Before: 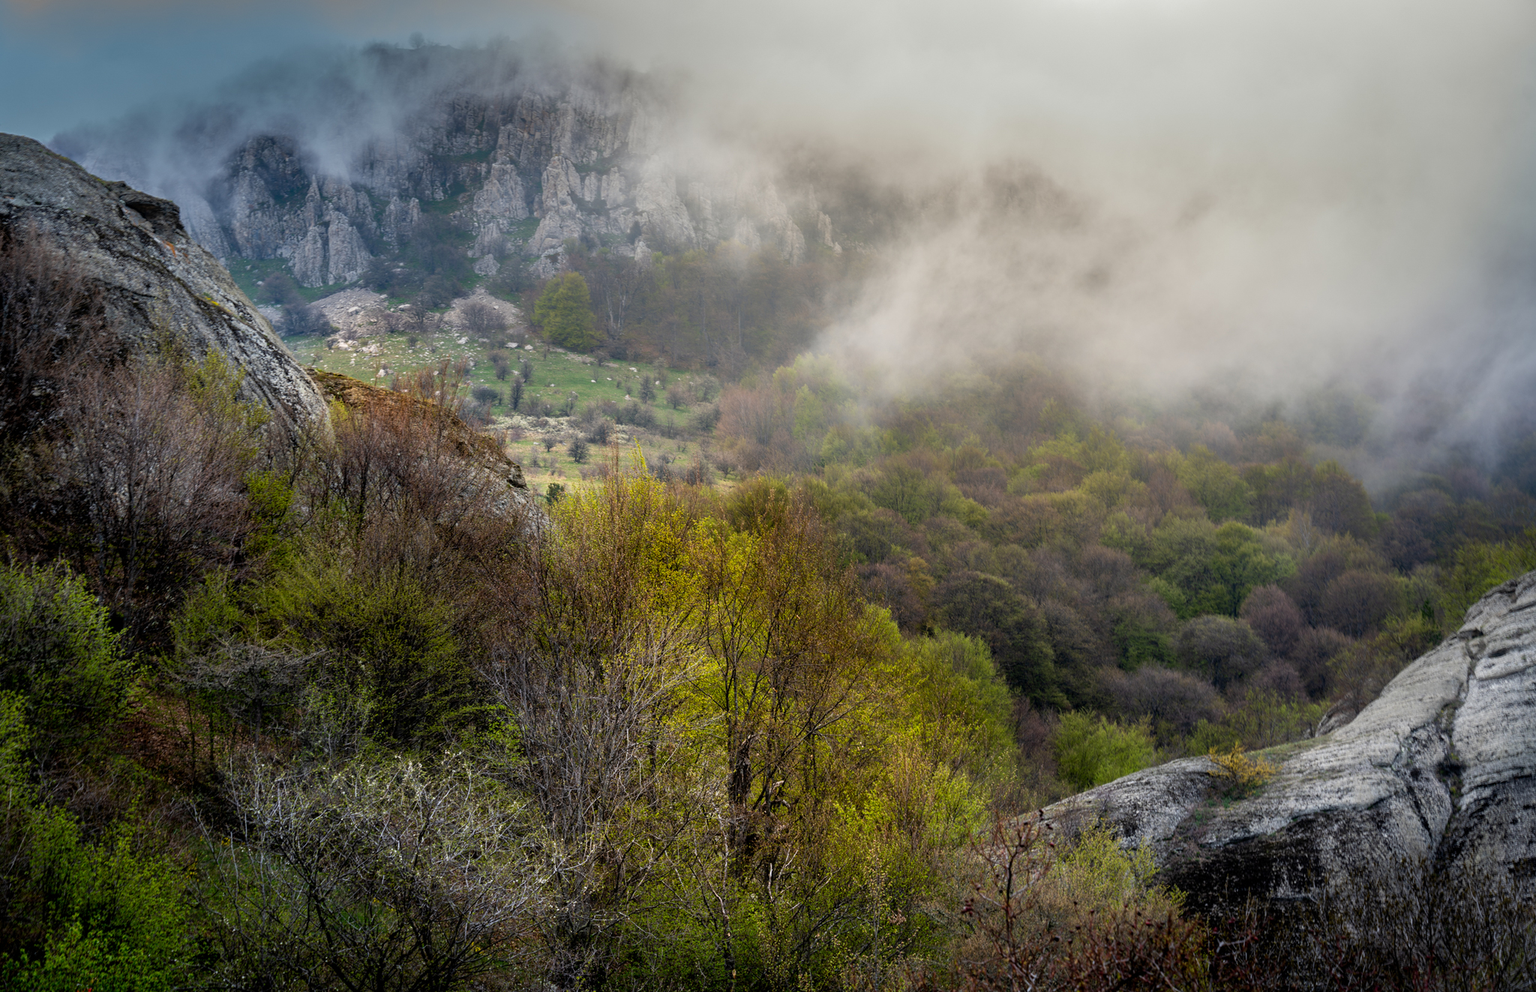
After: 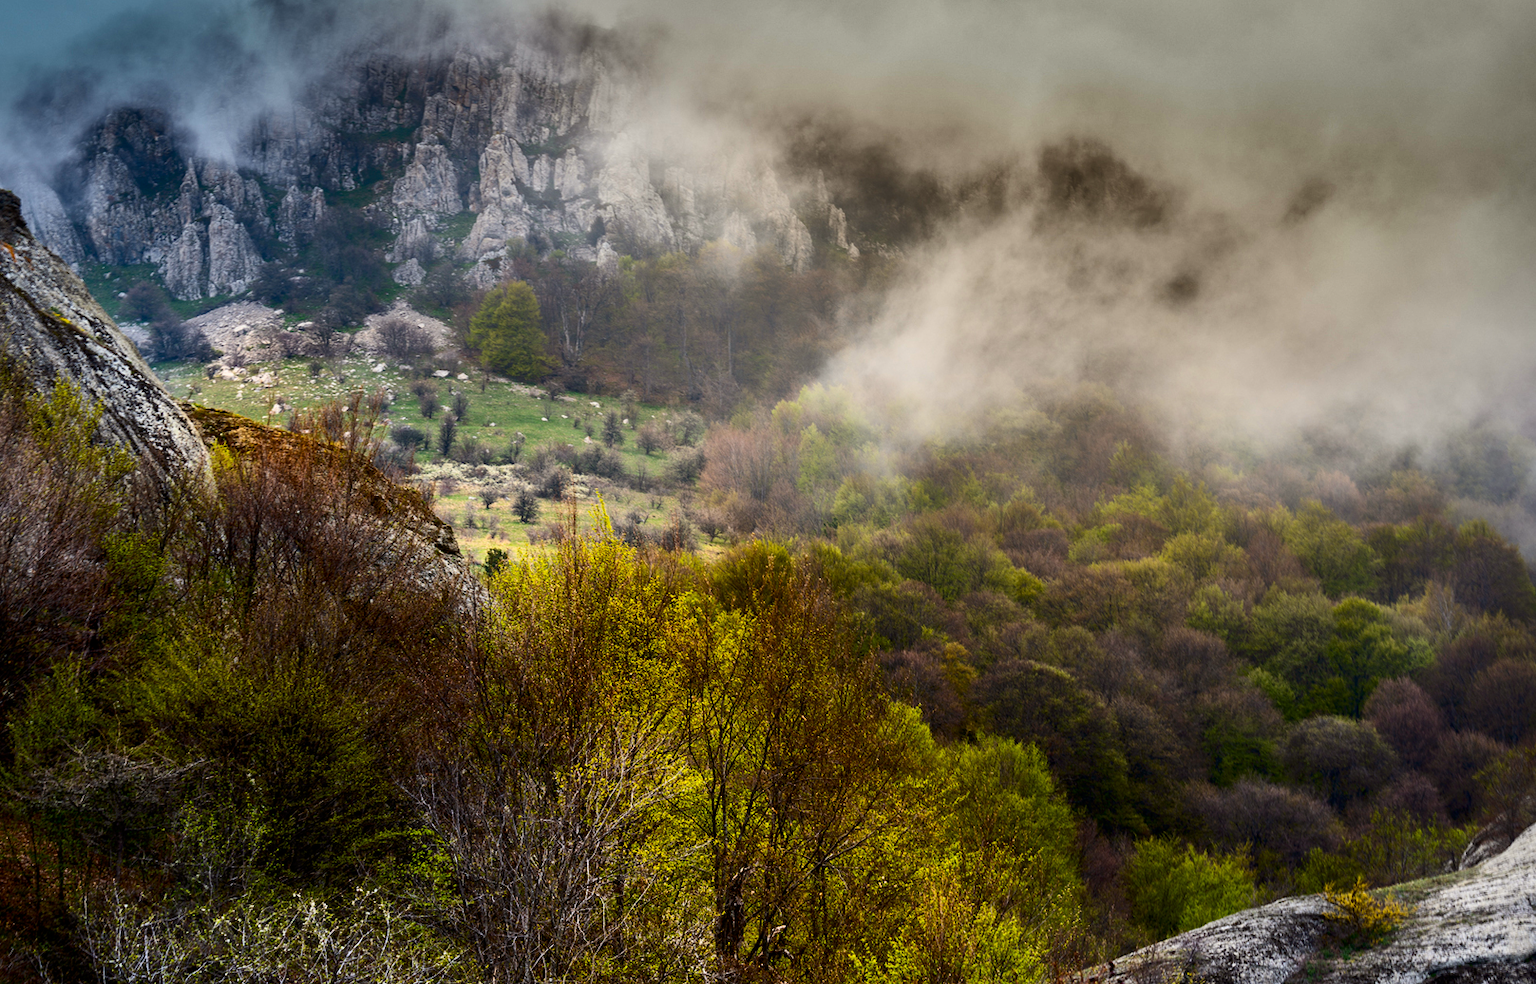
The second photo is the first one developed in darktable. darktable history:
shadows and highlights: shadows 20.94, highlights -82.49, soften with gaussian
color balance rgb: power › luminance -3.765%, power › chroma 0.577%, power › hue 41.81°, linear chroma grading › global chroma 19.715%, perceptual saturation grading › global saturation 13.135%, global vibrance 8.098%
crop and rotate: left 10.651%, top 5.117%, right 10.392%, bottom 16.513%
contrast brightness saturation: contrast 0.291
